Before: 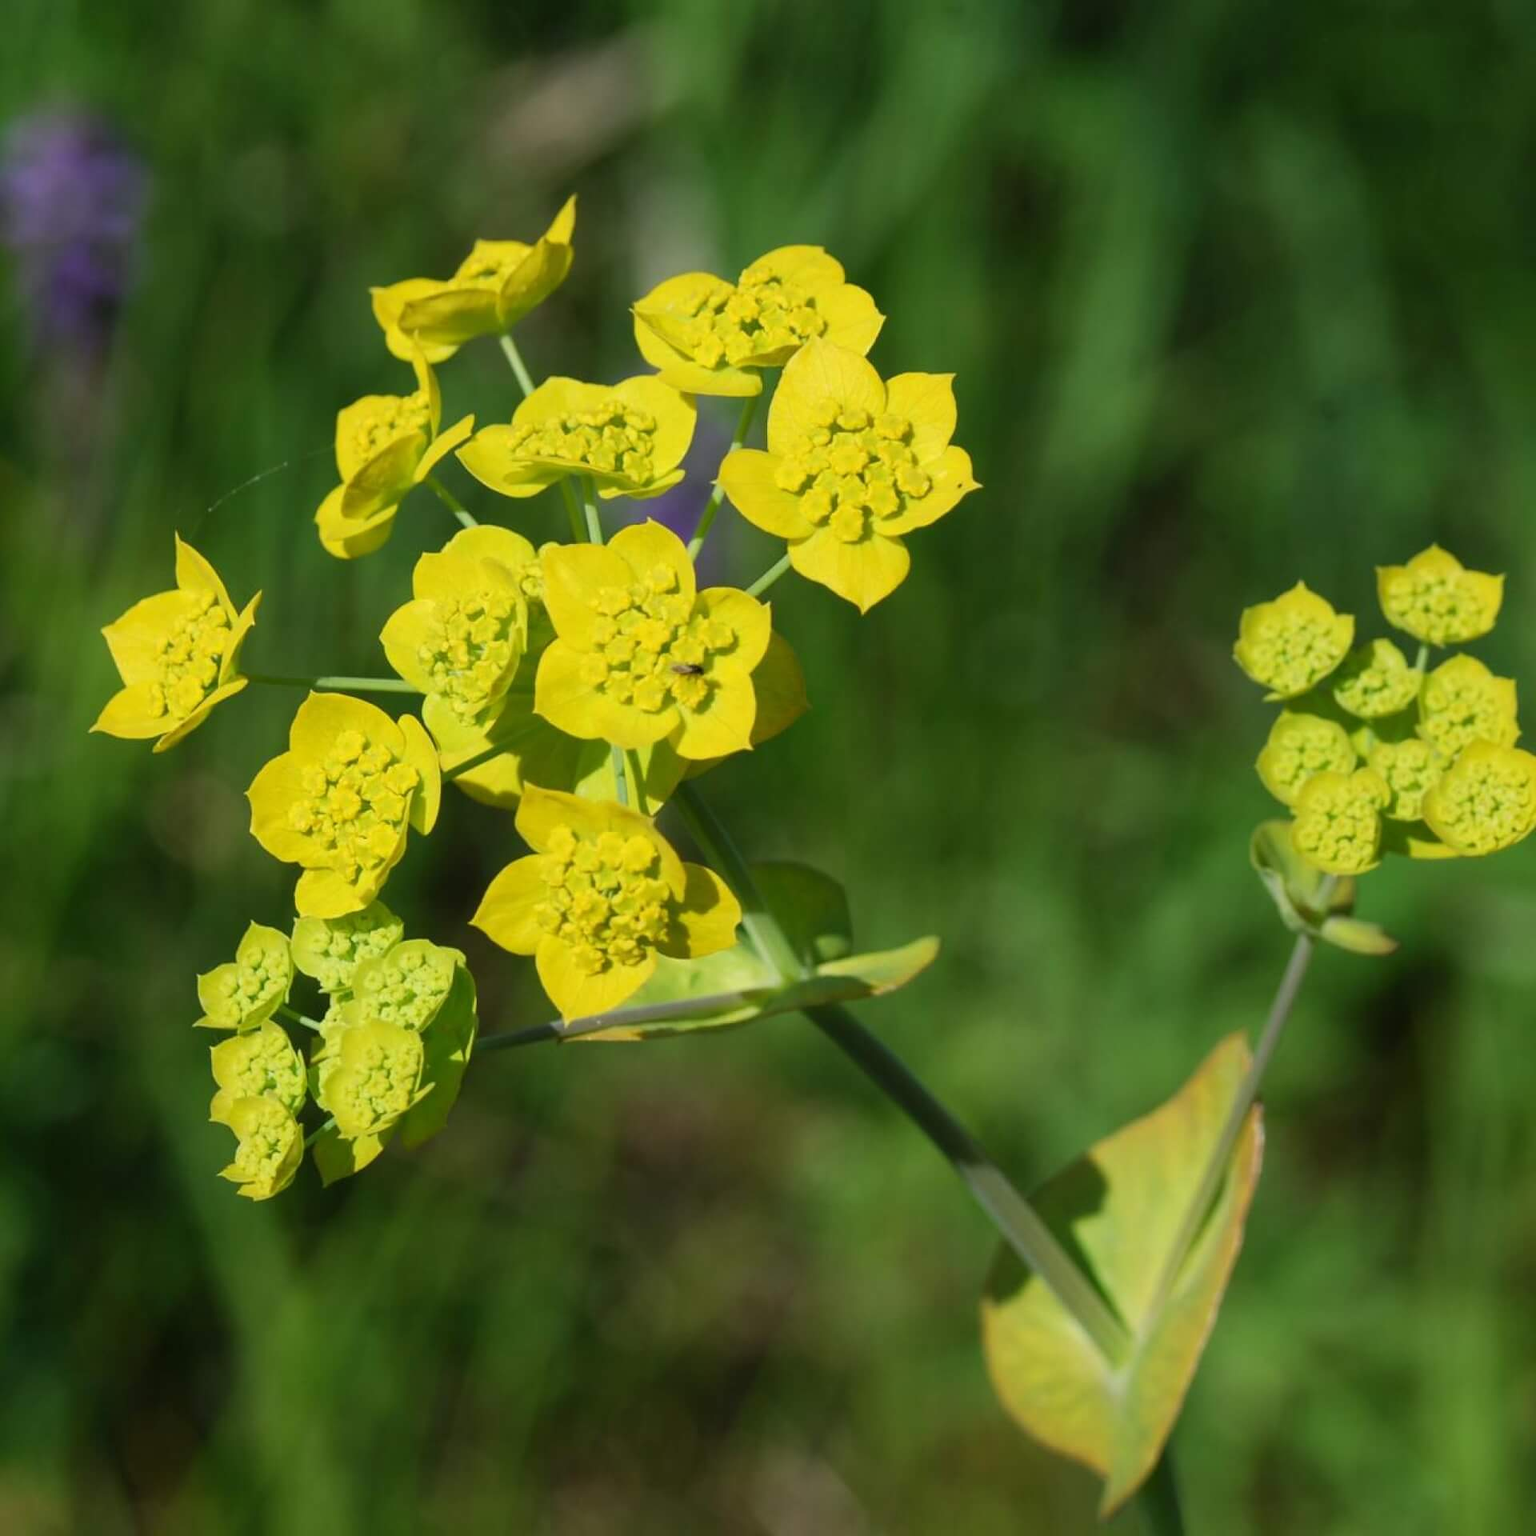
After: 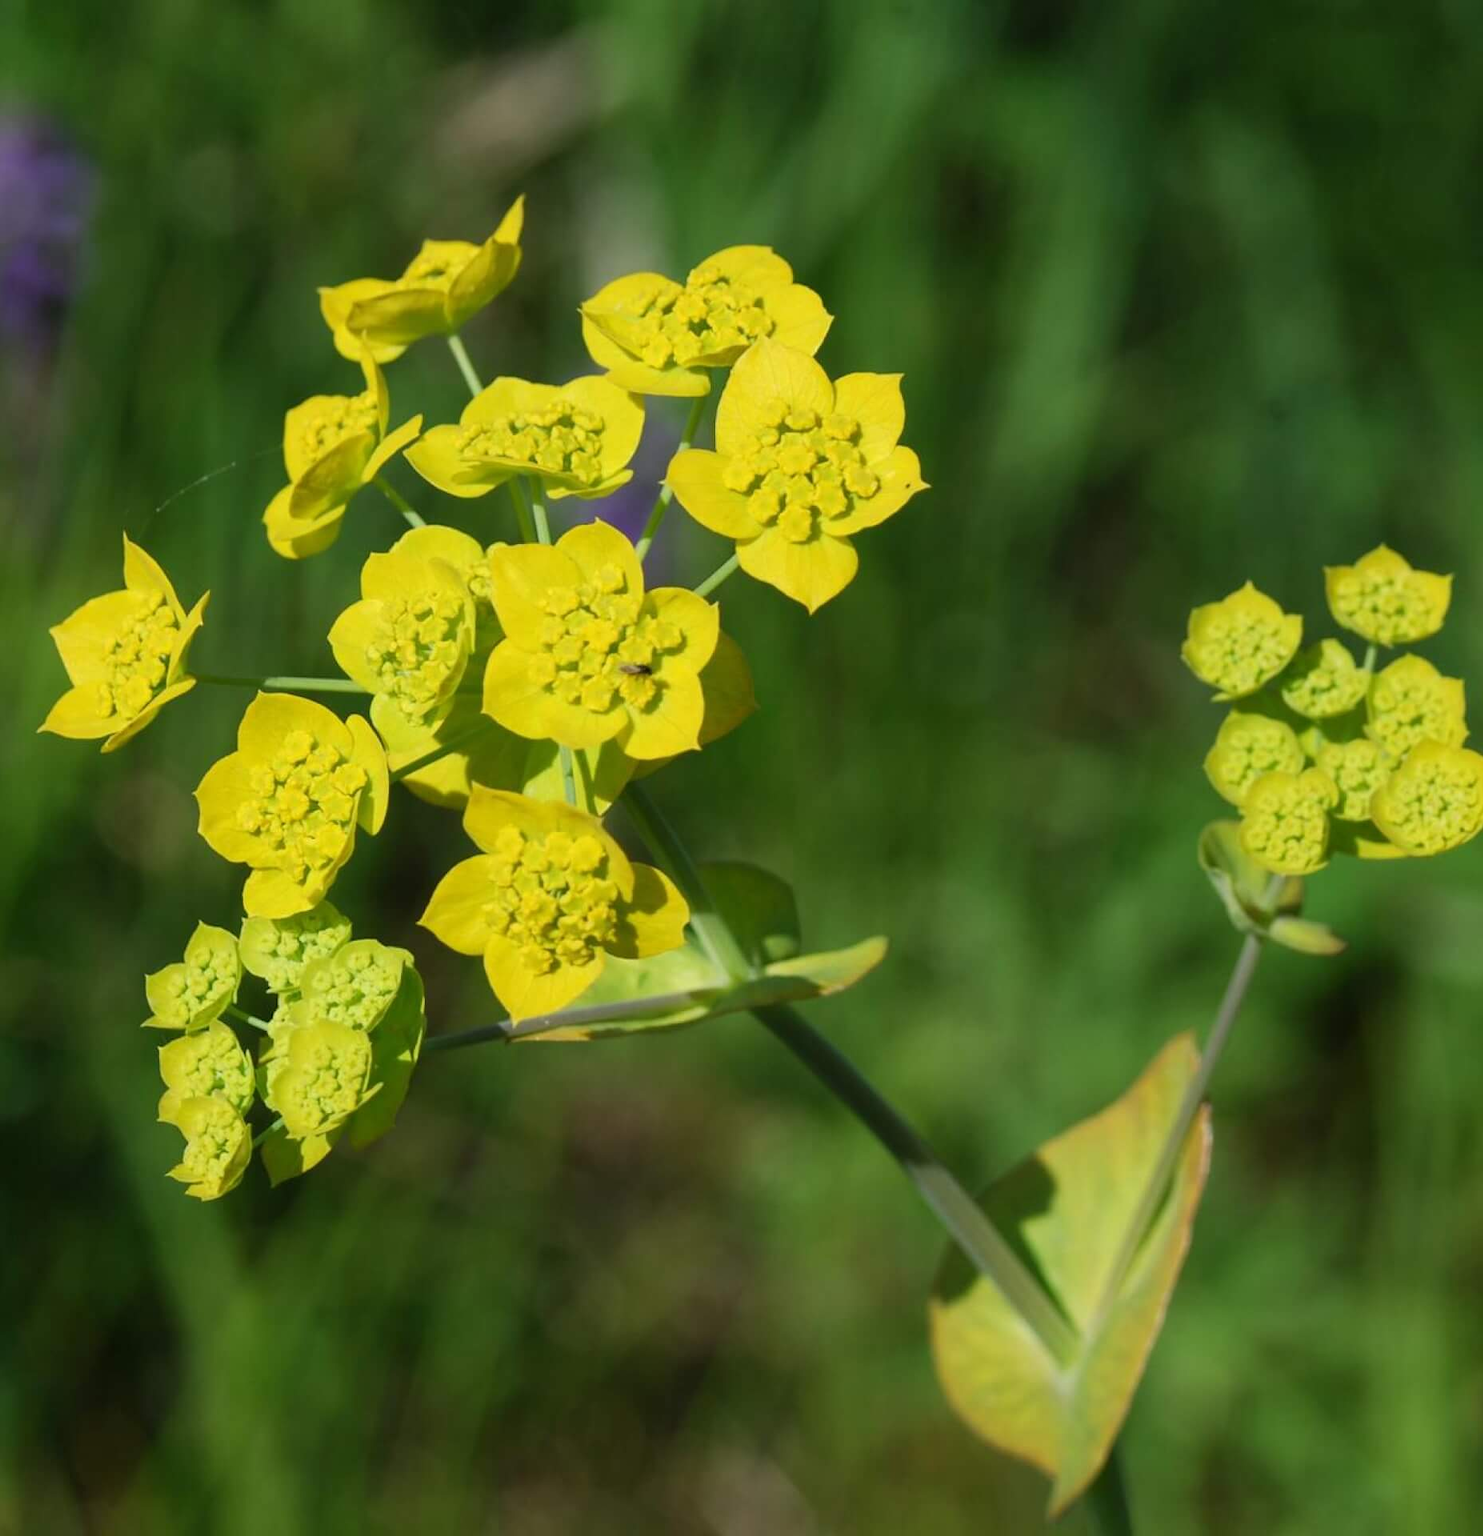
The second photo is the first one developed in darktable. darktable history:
crop and rotate: left 3.394%
